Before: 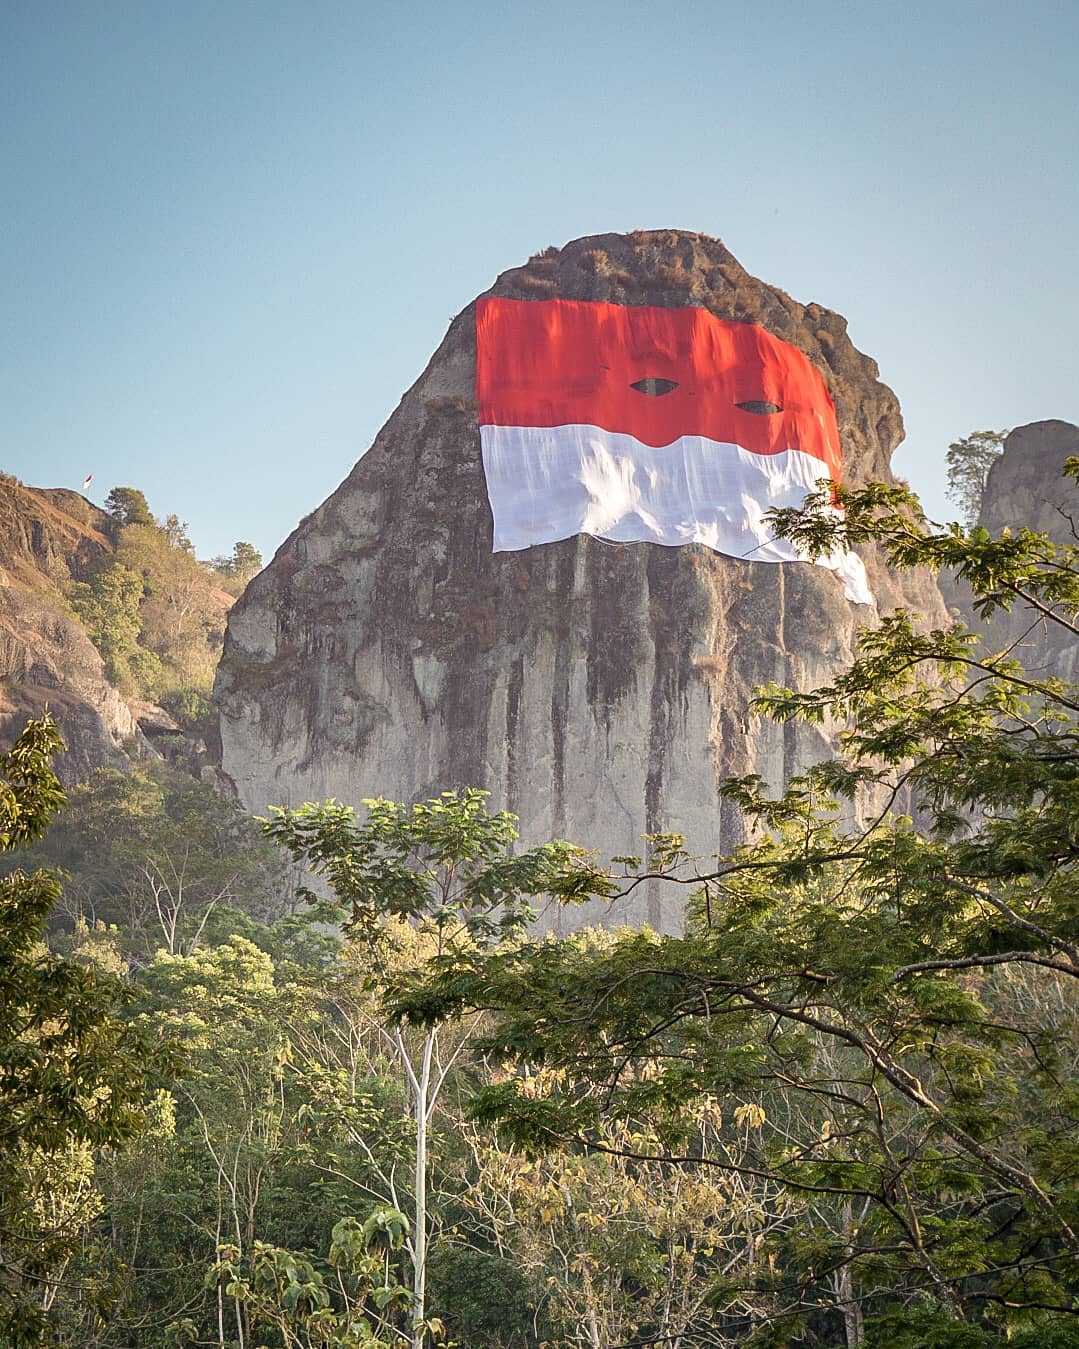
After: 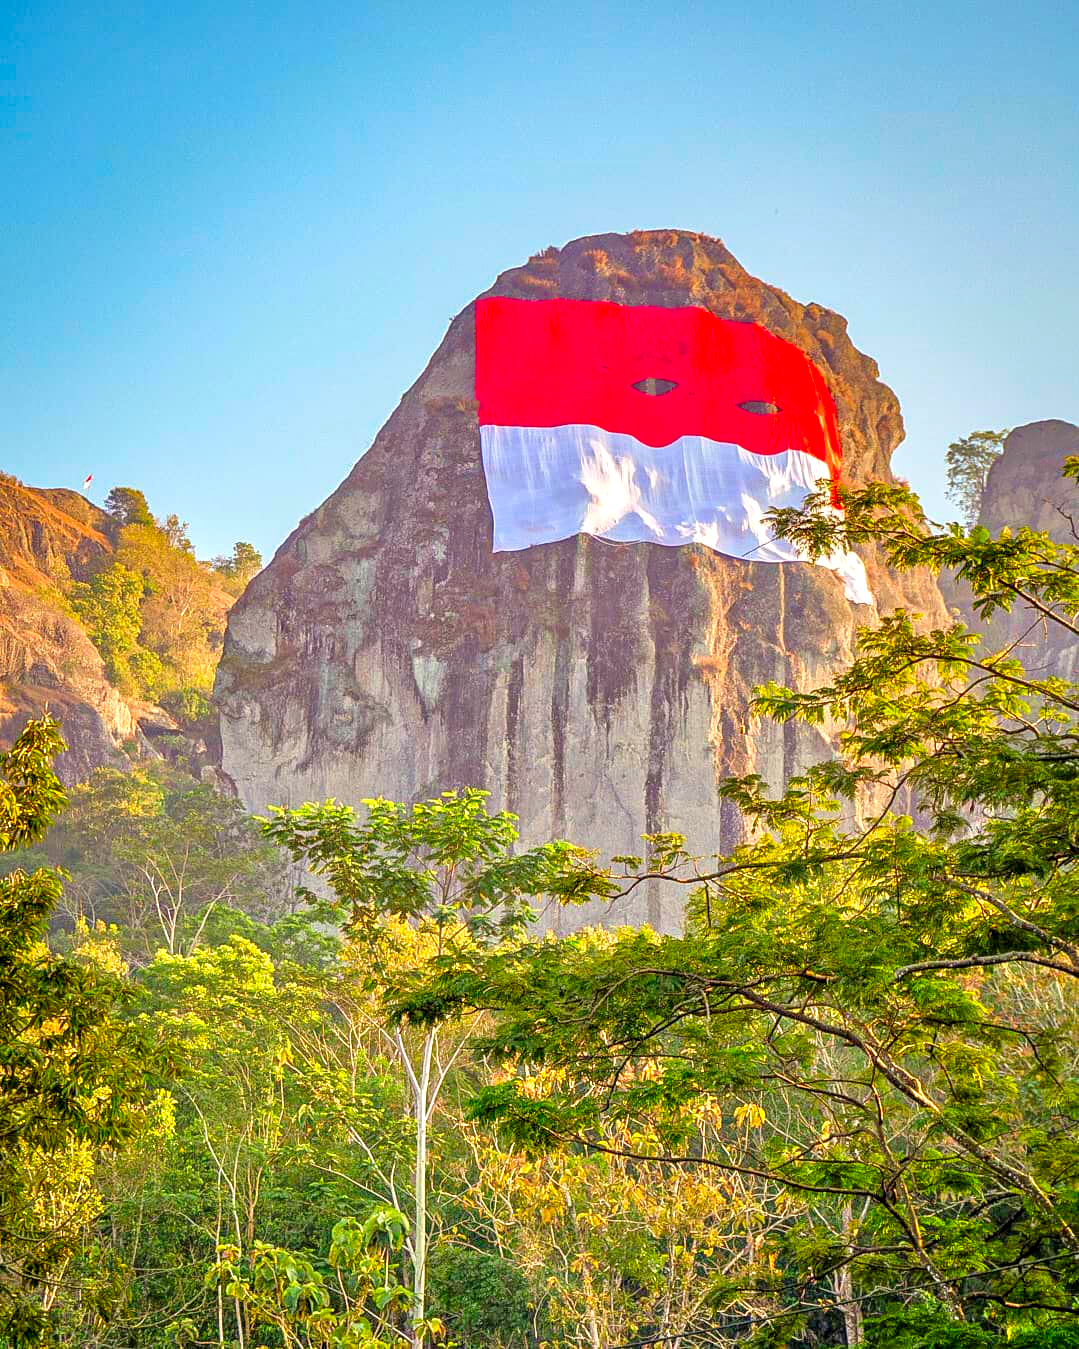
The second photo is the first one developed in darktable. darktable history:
local contrast: on, module defaults
color correction: saturation 2.15
tone equalizer: -7 EV 0.15 EV, -6 EV 0.6 EV, -5 EV 1.15 EV, -4 EV 1.33 EV, -3 EV 1.15 EV, -2 EV 0.6 EV, -1 EV 0.15 EV, mask exposure compensation -0.5 EV
